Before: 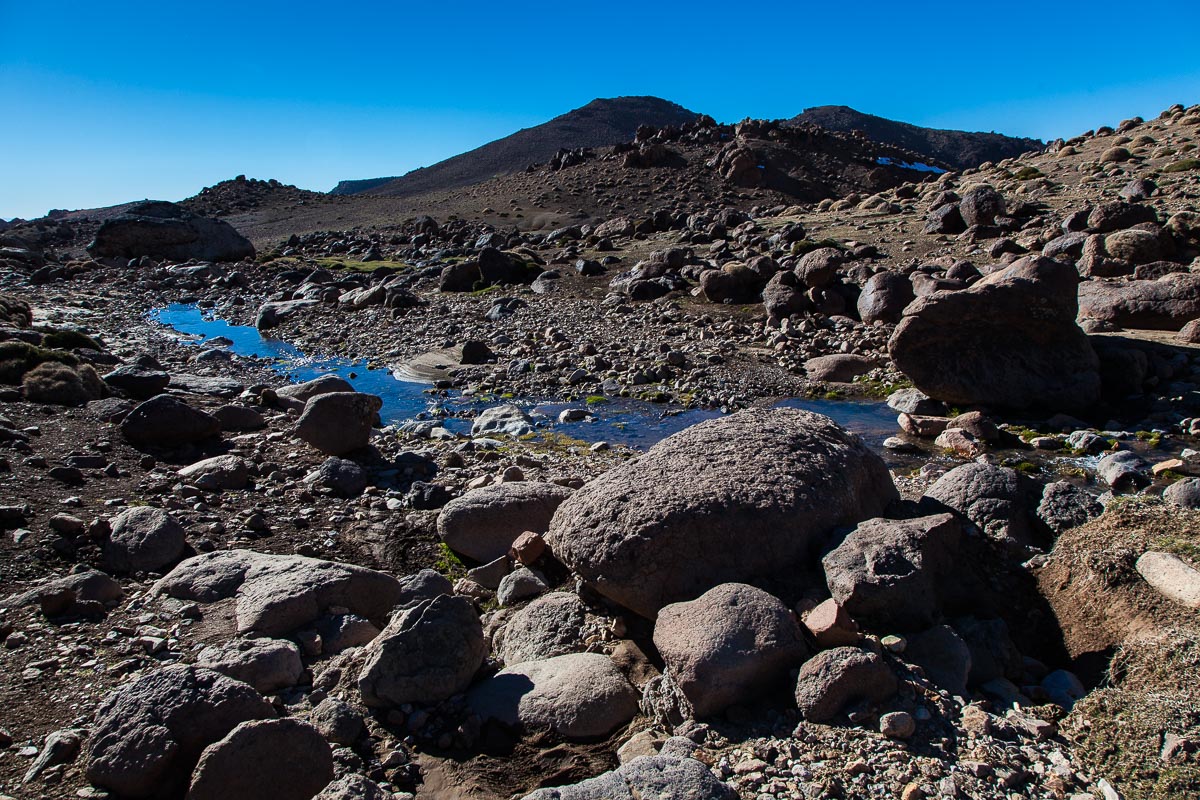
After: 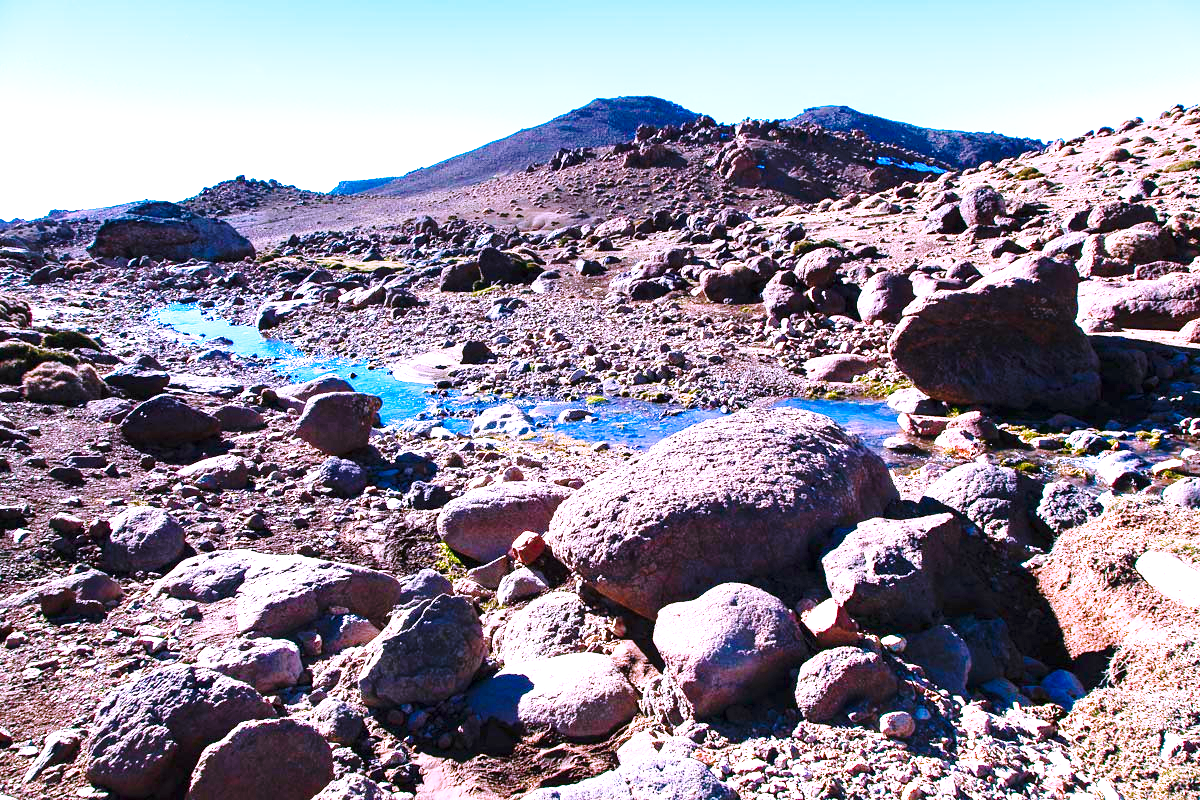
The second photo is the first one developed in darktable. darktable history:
base curve: curves: ch0 [(0, 0) (0.028, 0.03) (0.121, 0.232) (0.46, 0.748) (0.859, 0.968) (1, 1)], preserve colors none
color correction: highlights a* 15.03, highlights b* -25.07
exposure: black level correction 0, exposure 1.5 EV, compensate exposure bias true, compensate highlight preservation false
color balance rgb: perceptual saturation grading › global saturation 25%, perceptual saturation grading › highlights -50%, perceptual saturation grading › shadows 30%, perceptual brilliance grading › global brilliance 12%, global vibrance 20%
